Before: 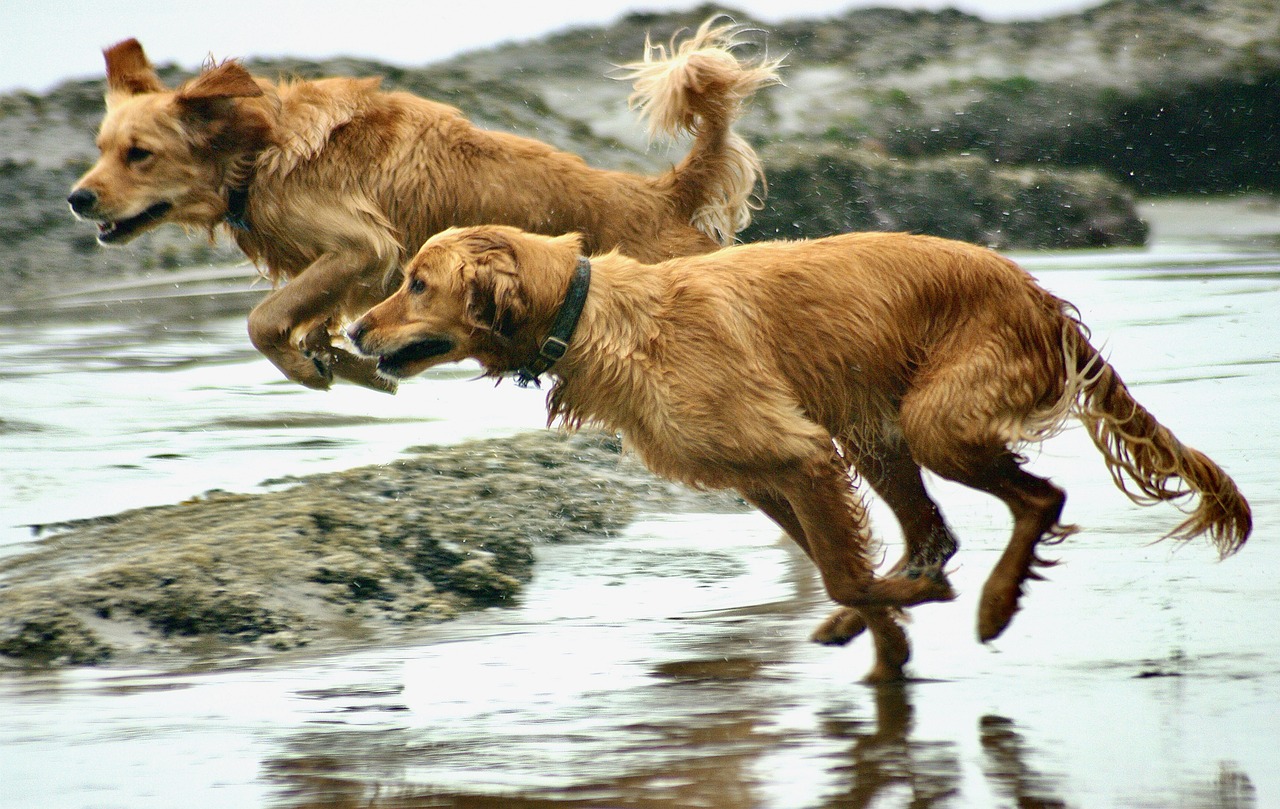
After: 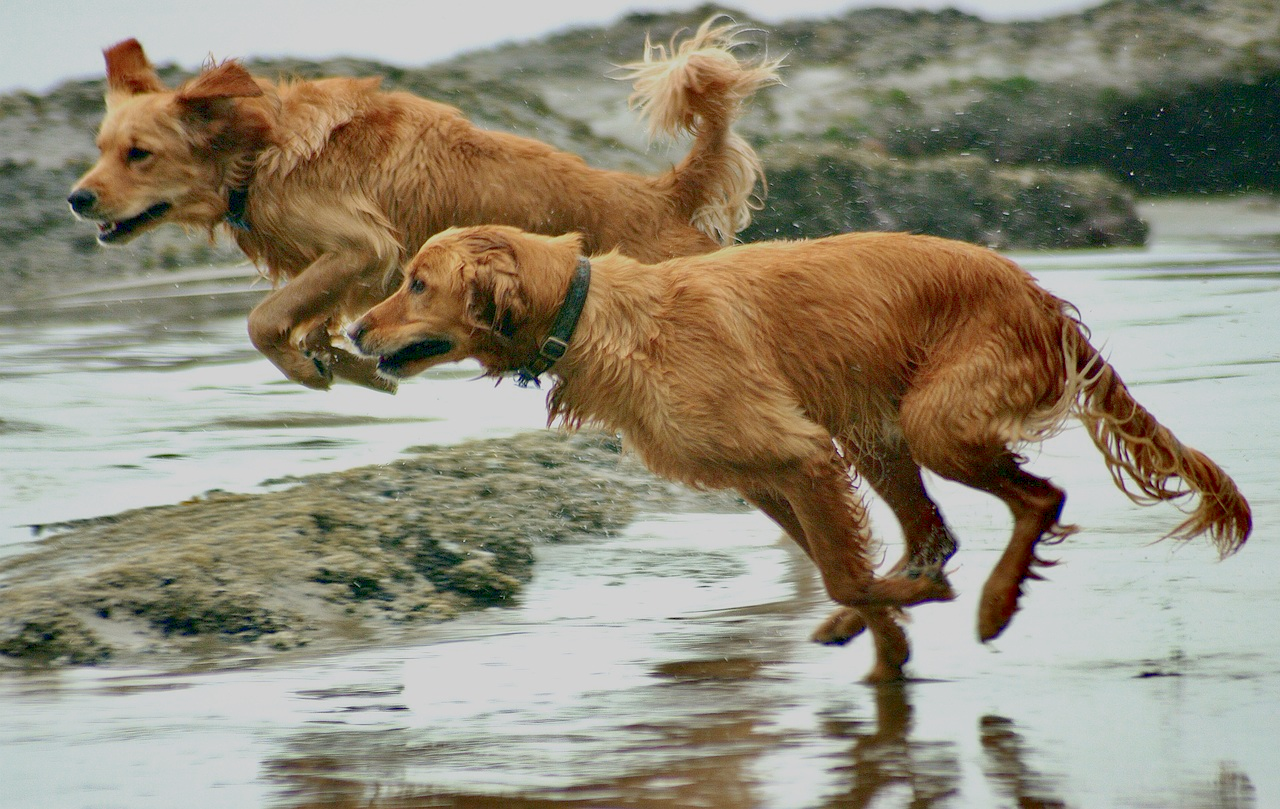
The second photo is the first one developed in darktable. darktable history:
color balance rgb: perceptual saturation grading › global saturation -27.94%, hue shift -2.27°, contrast -21.26%
color zones: curves: ch0 [(0, 0.425) (0.143, 0.422) (0.286, 0.42) (0.429, 0.419) (0.571, 0.419) (0.714, 0.42) (0.857, 0.422) (1, 0.425)]; ch1 [(0, 0.666) (0.143, 0.669) (0.286, 0.671) (0.429, 0.67) (0.571, 0.67) (0.714, 0.67) (0.857, 0.67) (1, 0.666)]
